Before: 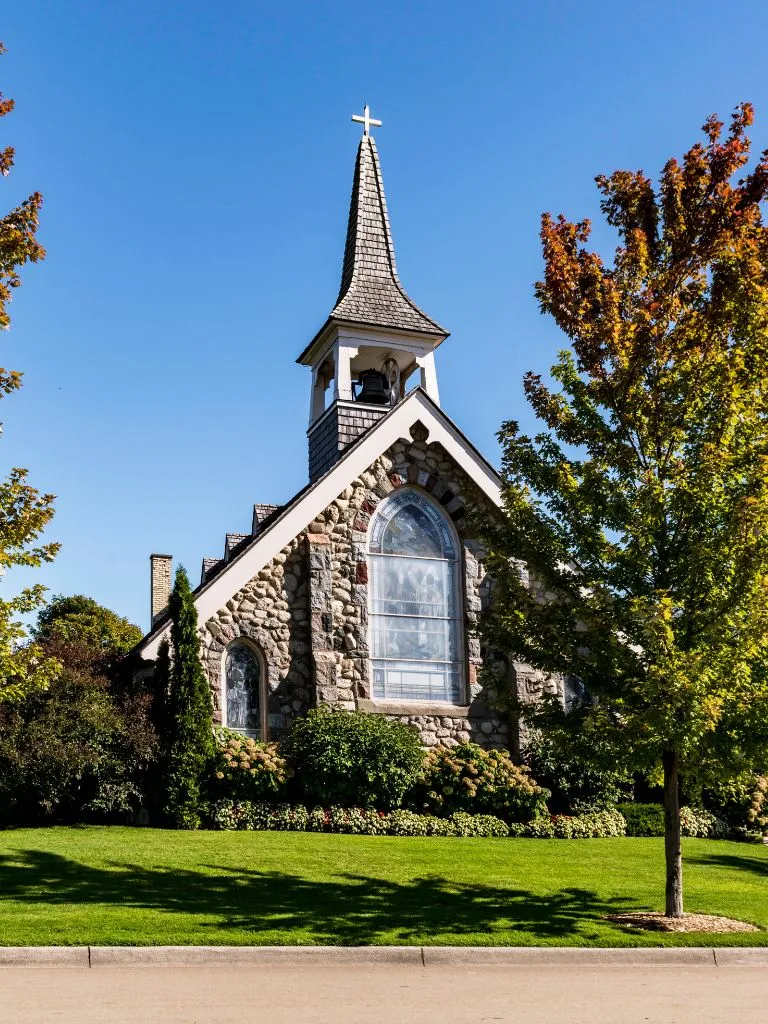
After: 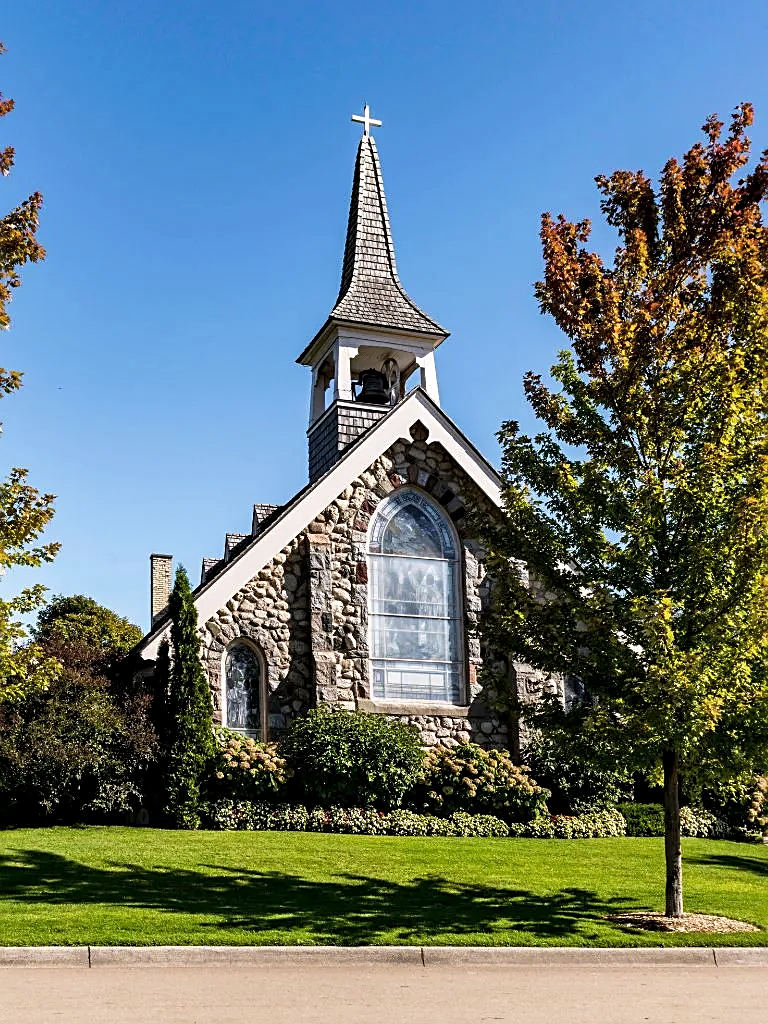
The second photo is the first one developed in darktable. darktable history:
color zones: curves: ch1 [(0.077, 0.436) (0.25, 0.5) (0.75, 0.5)]
sharpen: on, module defaults
local contrast: highlights 106%, shadows 99%, detail 119%, midtone range 0.2
